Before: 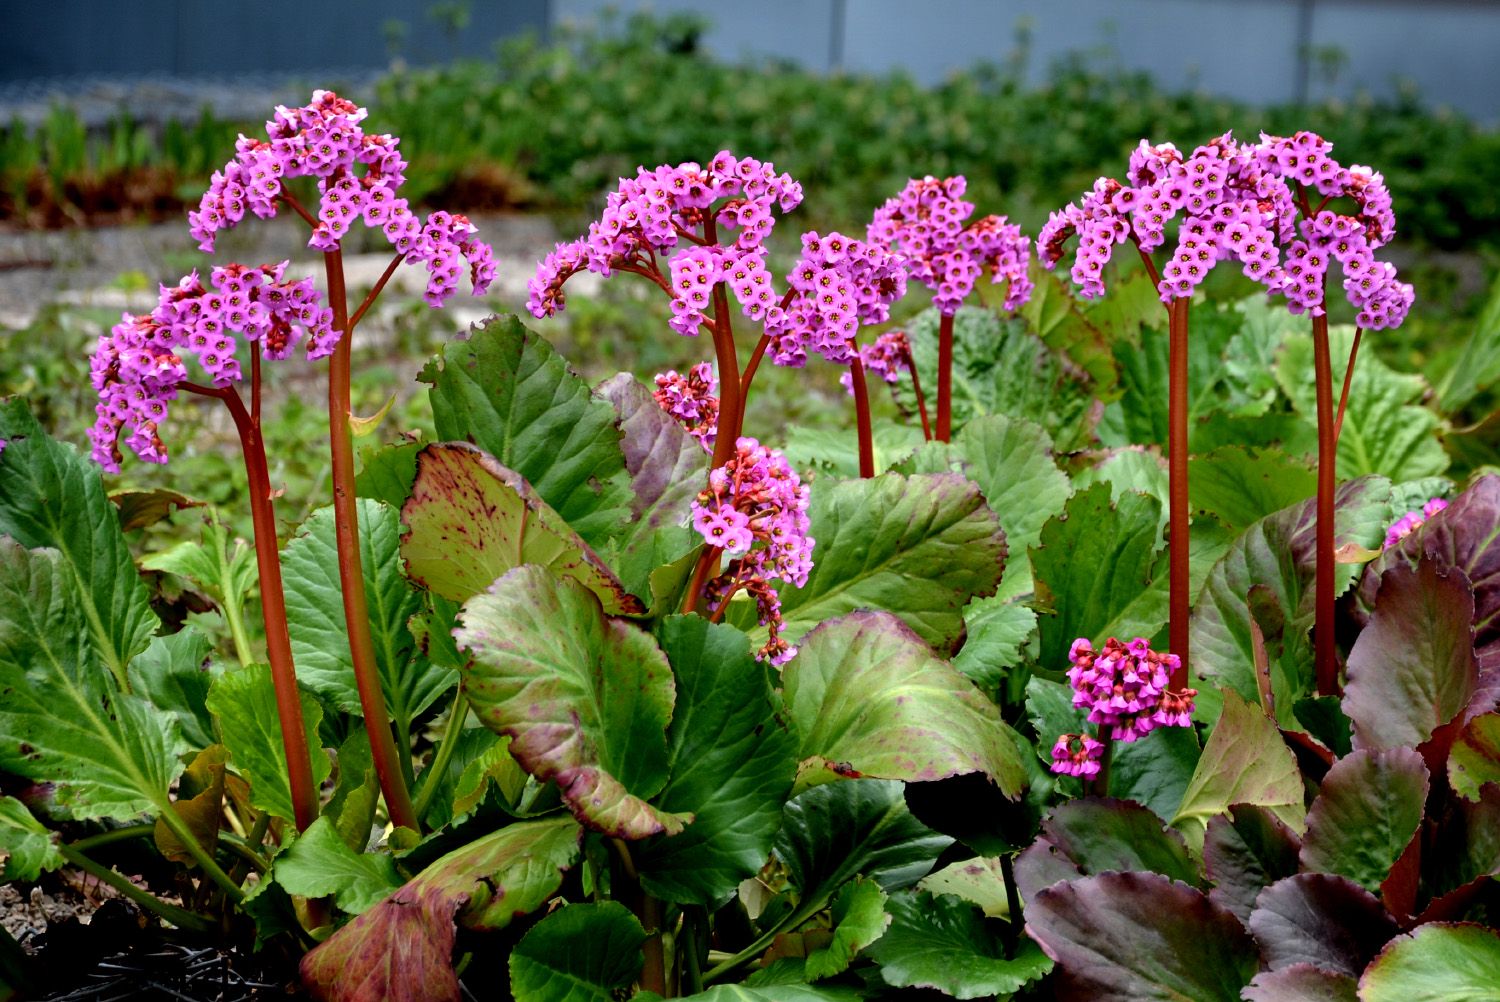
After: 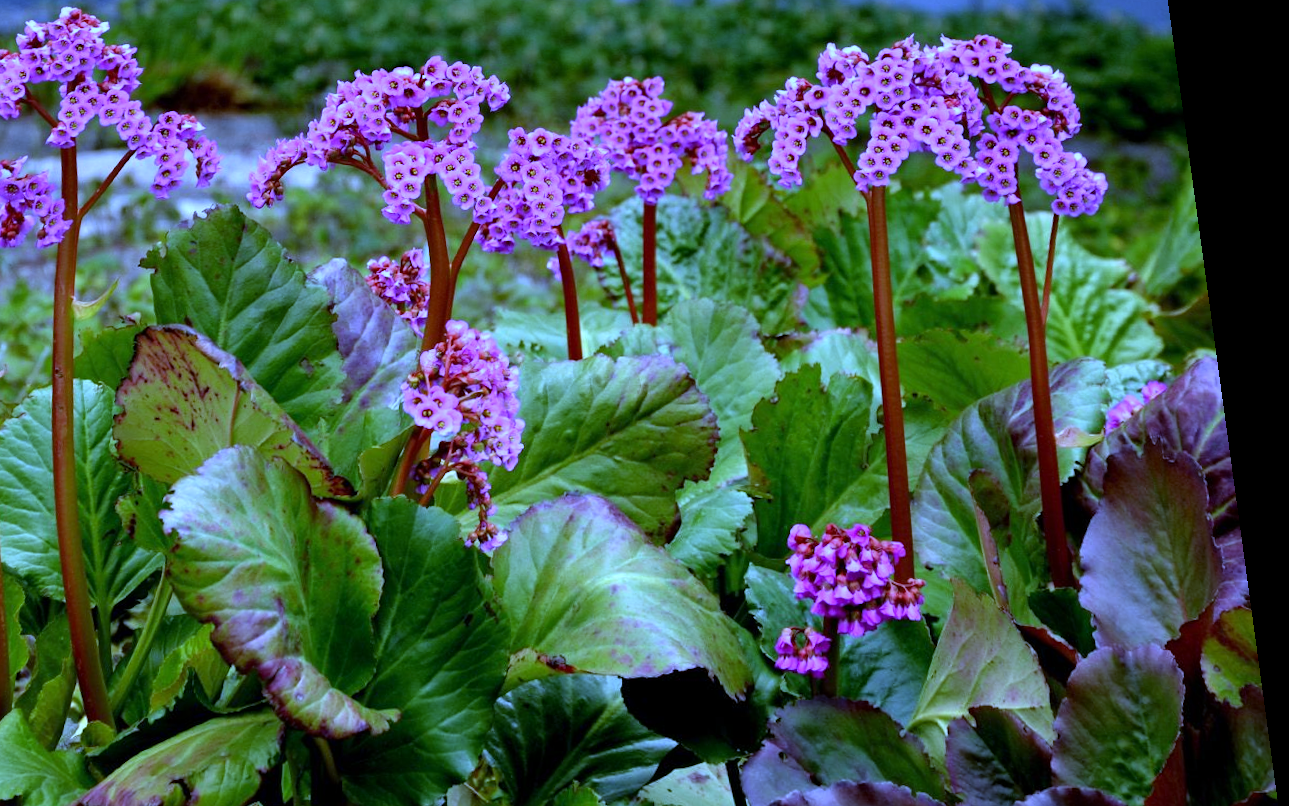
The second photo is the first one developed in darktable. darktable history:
crop and rotate: left 20.74%, top 7.912%, right 0.375%, bottom 13.378%
rotate and perspective: rotation 0.128°, lens shift (vertical) -0.181, lens shift (horizontal) -0.044, shear 0.001, automatic cropping off
white balance: red 0.766, blue 1.537
